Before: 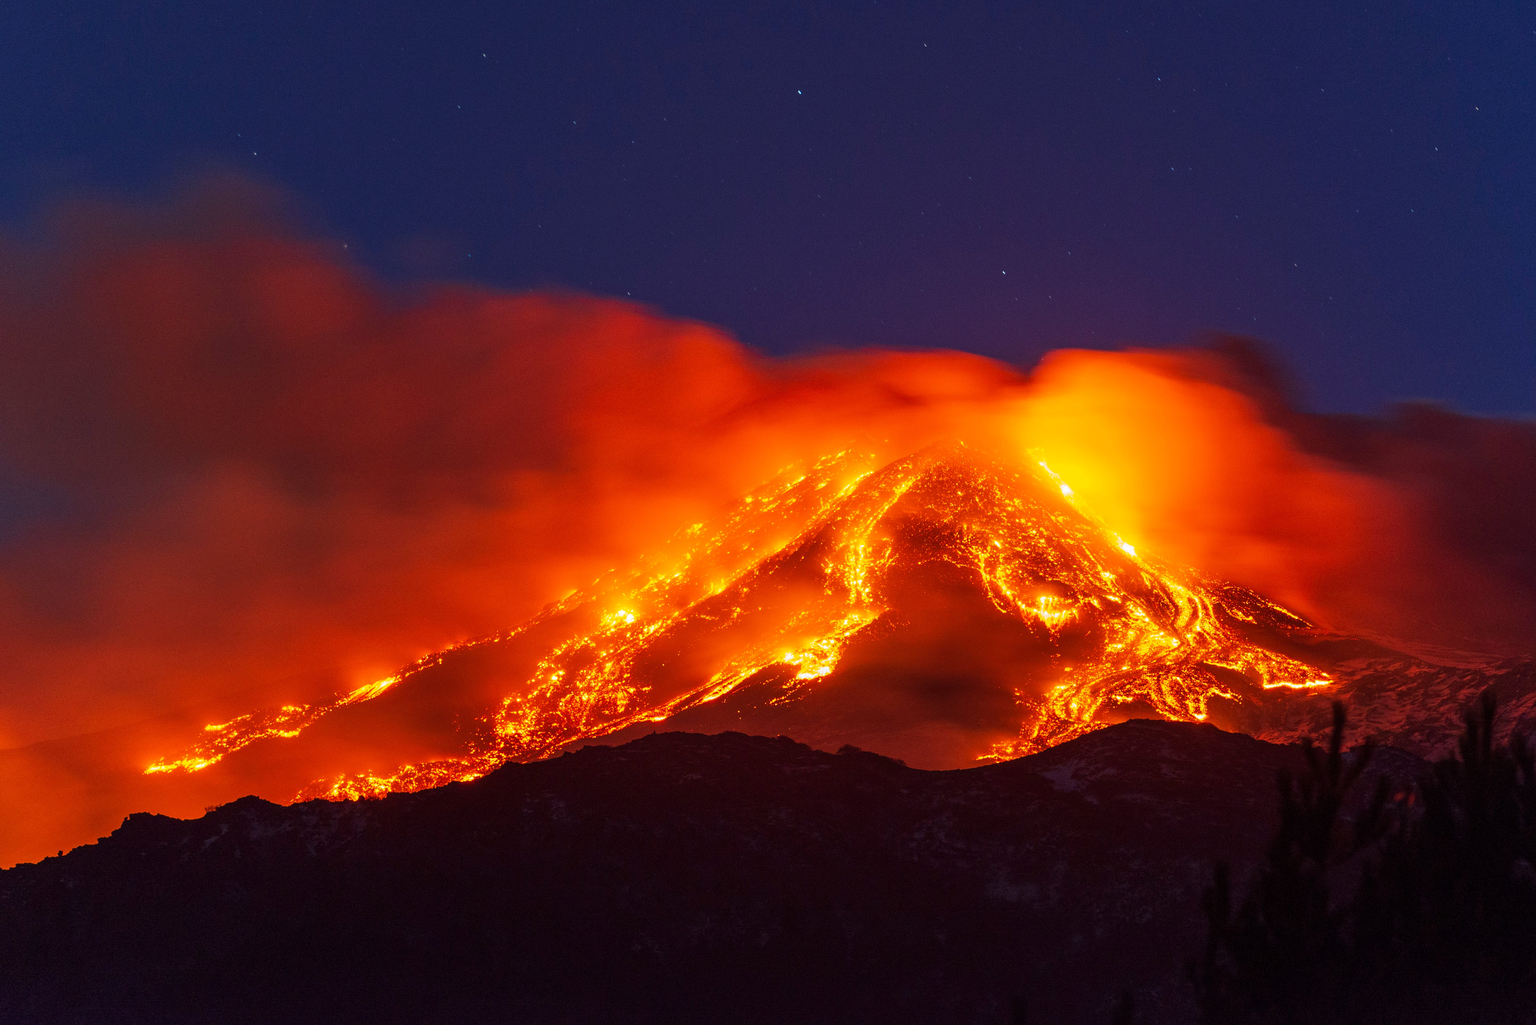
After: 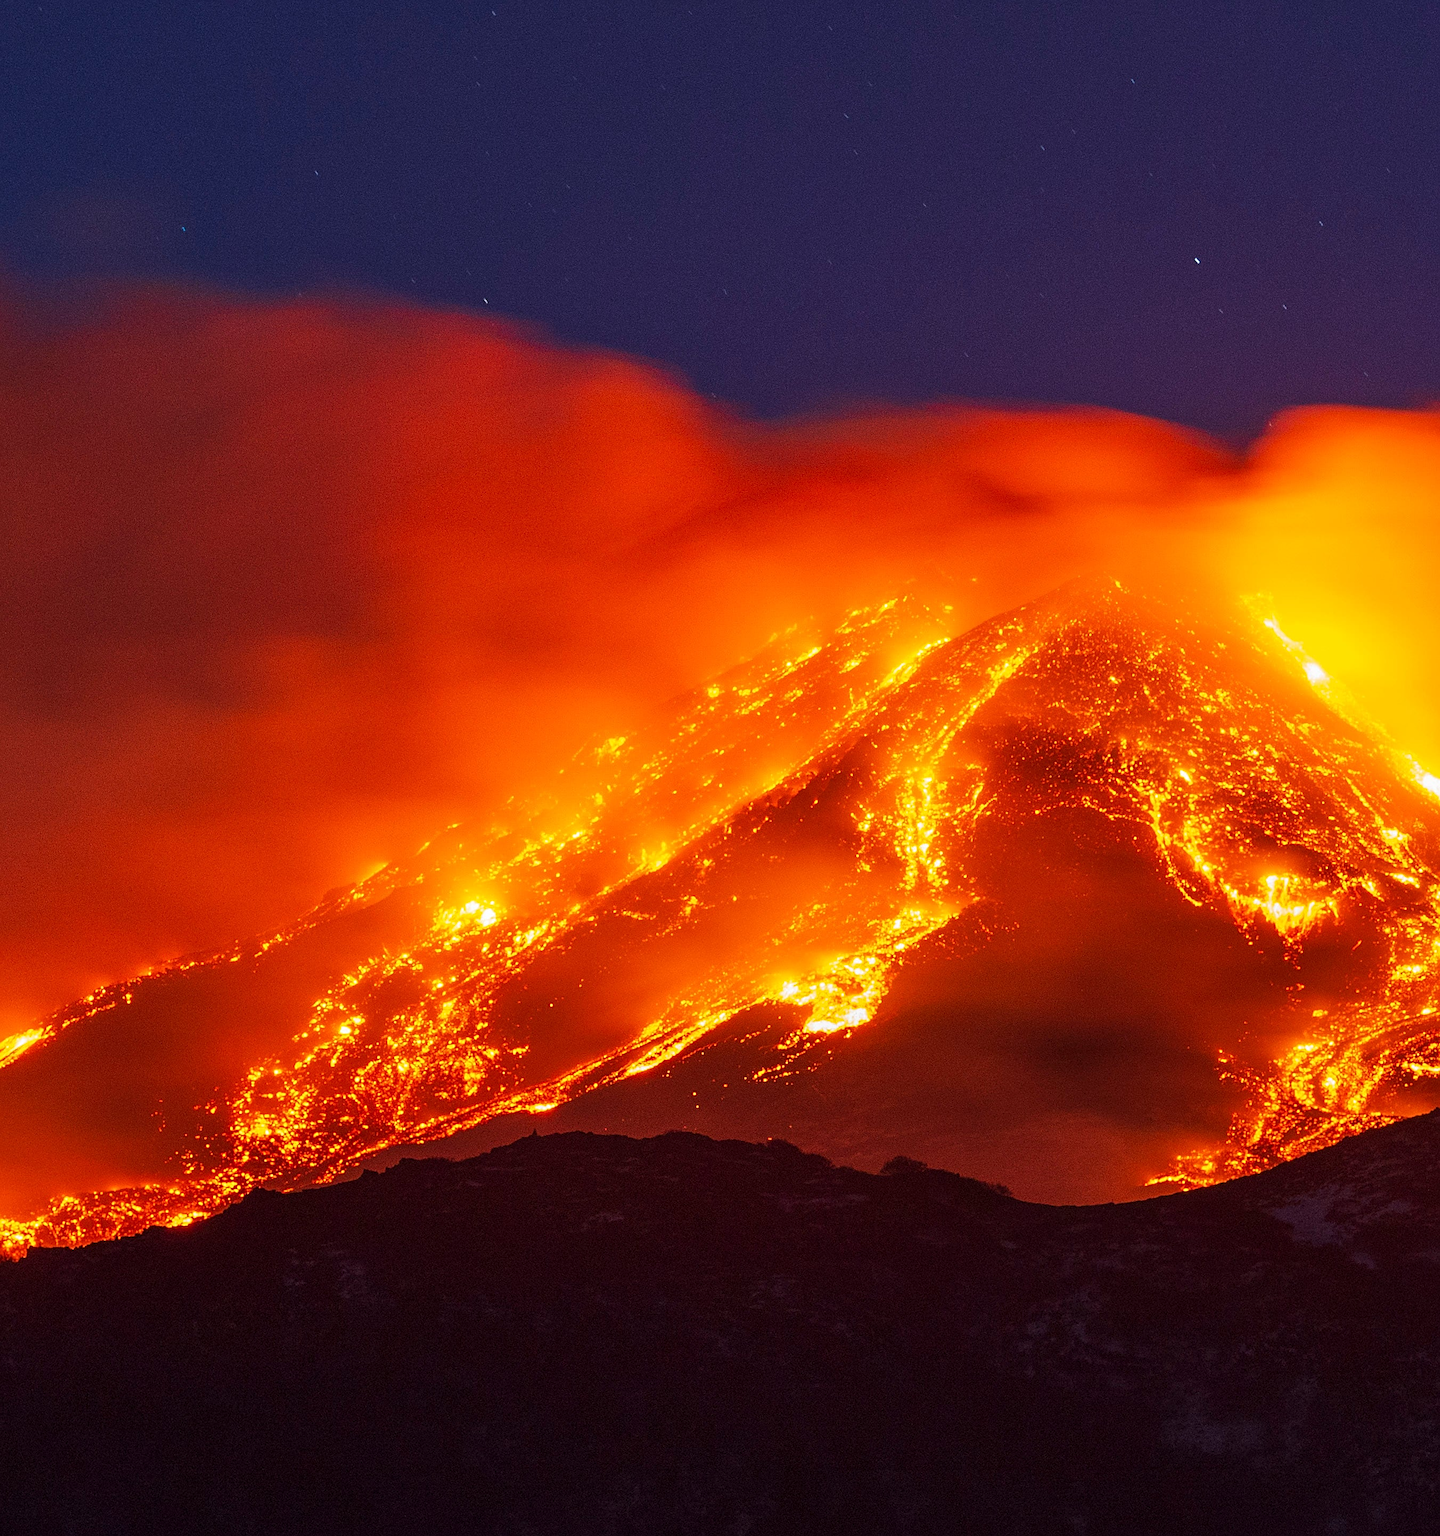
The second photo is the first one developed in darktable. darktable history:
sharpen: on, module defaults
crop and rotate: angle 0.022°, left 24.271%, top 13.183%, right 26.255%, bottom 7.792%
